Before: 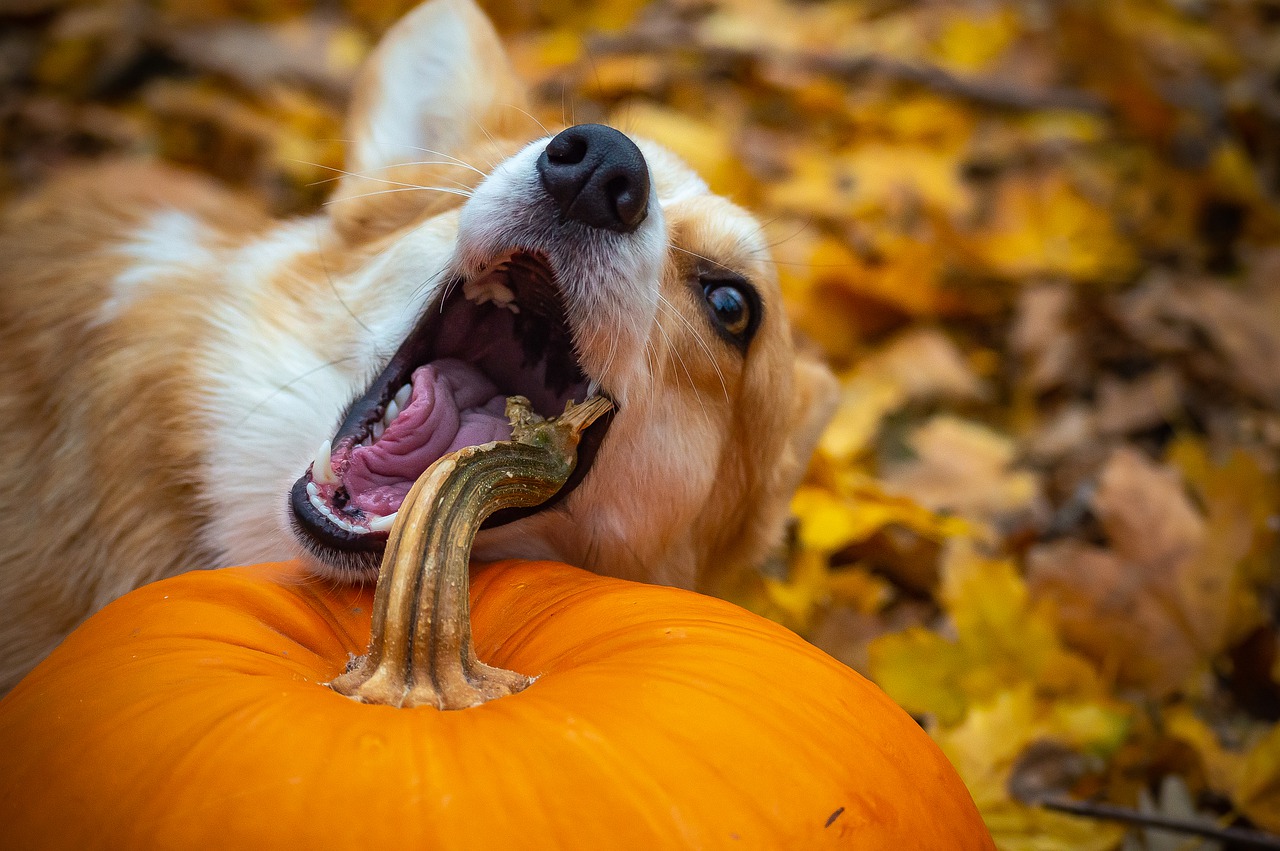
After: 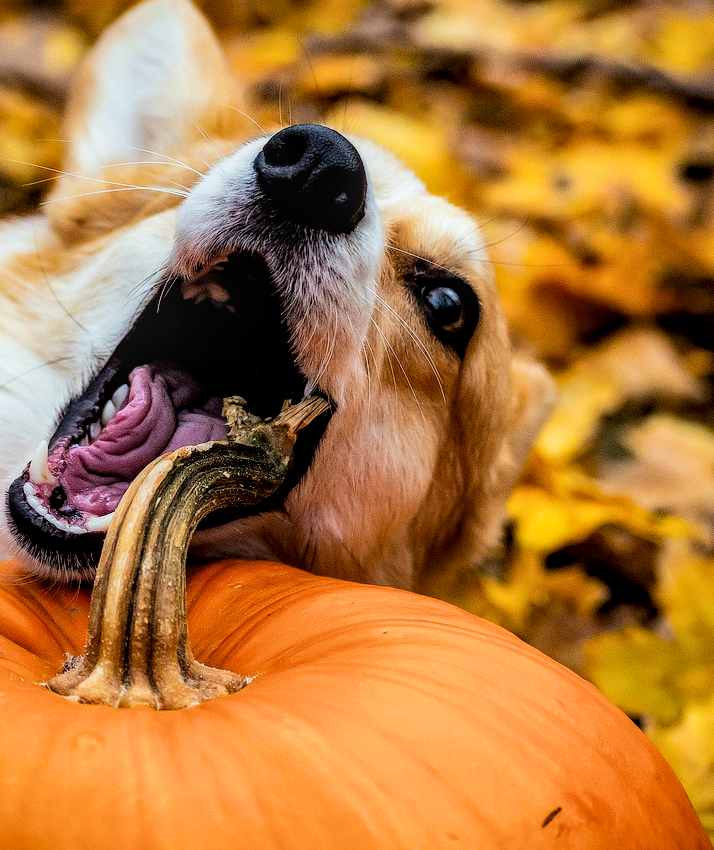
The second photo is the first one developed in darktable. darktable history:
local contrast: detail 130%
haze removal: compatibility mode true, adaptive false
crop: left 22.125%, right 22.033%, bottom 0.012%
filmic rgb: black relative exposure -5.04 EV, white relative exposure 4 EV, threshold 2.97 EV, hardness 2.89, contrast 1.298, highlights saturation mix -31.11%, enable highlight reconstruction true
color balance rgb: power › luminance -3.721%, power › chroma 0.571%, power › hue 42.43°, linear chroma grading › global chroma 0.88%, perceptual saturation grading › global saturation 0.606%, global vibrance 5.616%, contrast 3.653%
tone equalizer: -8 EV -0.387 EV, -7 EV -0.421 EV, -6 EV -0.328 EV, -5 EV -0.226 EV, -3 EV 0.25 EV, -2 EV 0.359 EV, -1 EV 0.382 EV, +0 EV 0.394 EV, mask exposure compensation -0.498 EV
